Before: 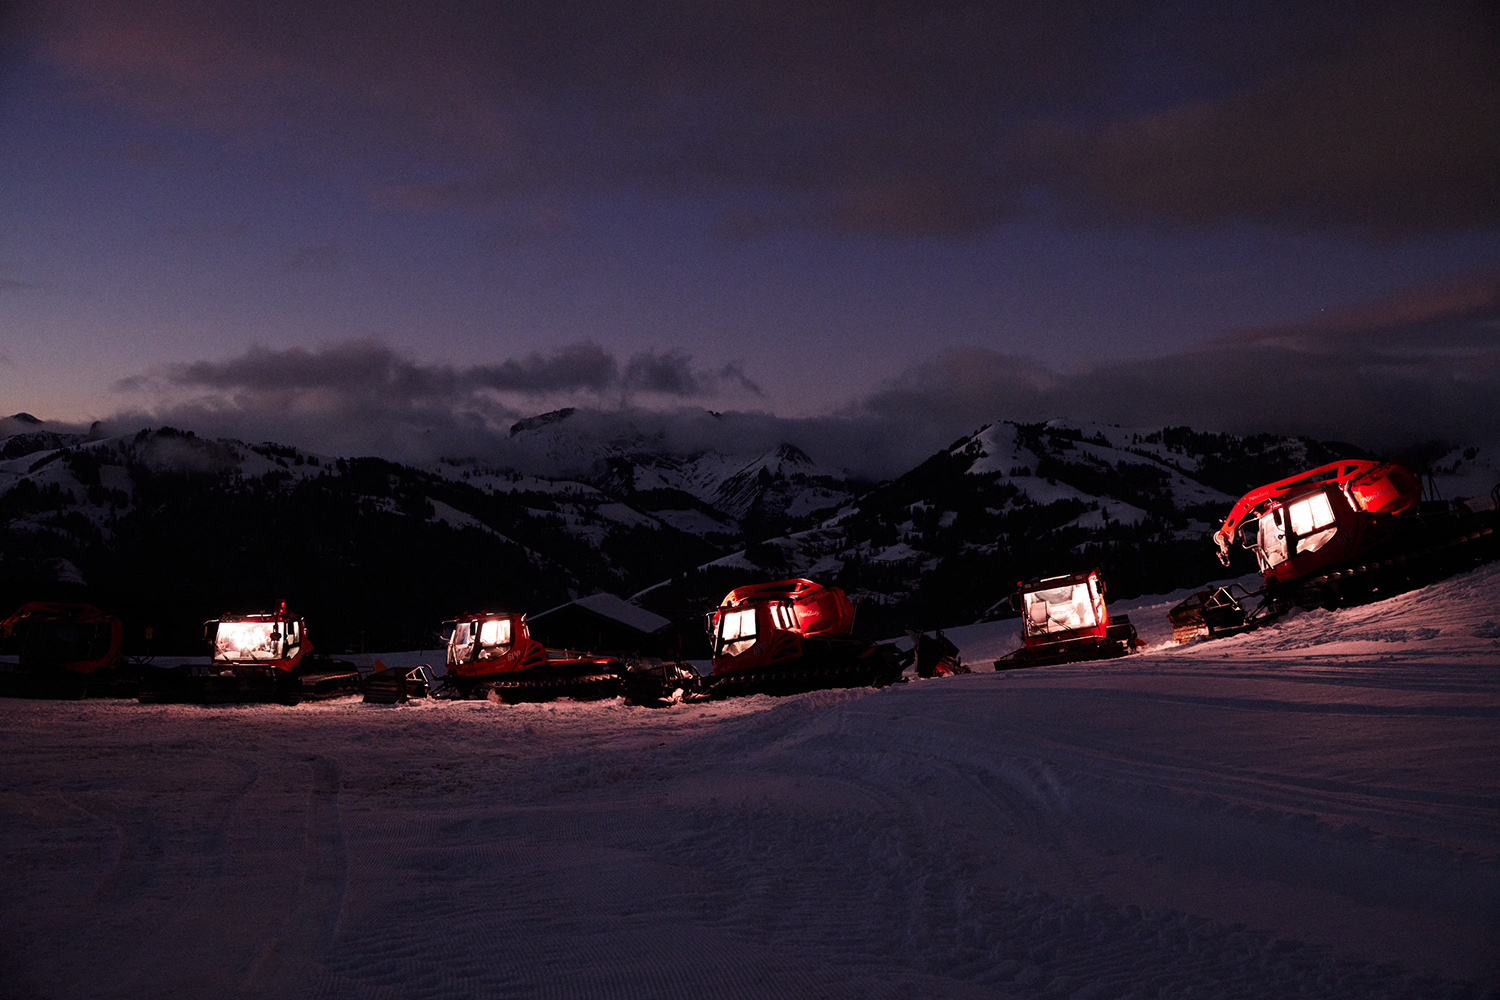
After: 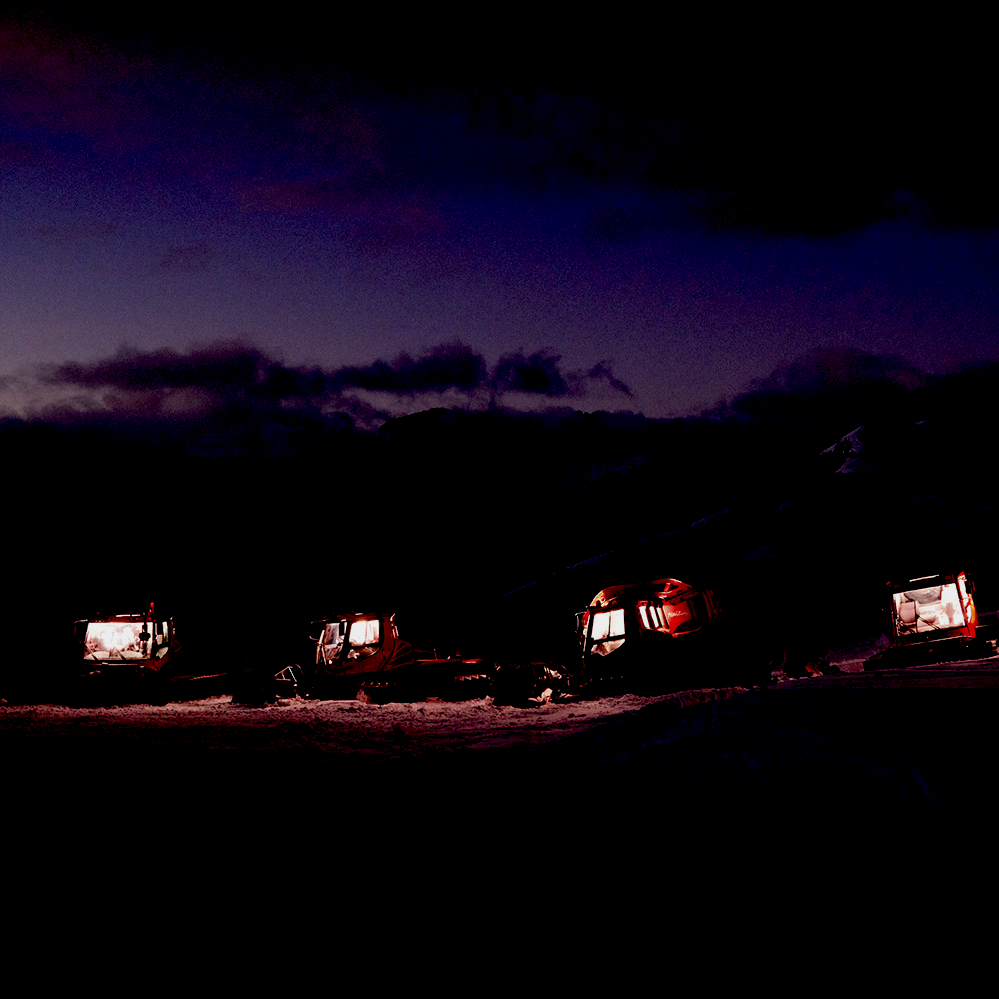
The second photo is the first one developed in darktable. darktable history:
exposure: black level correction 0.045, exposure -0.235 EV, compensate exposure bias true, compensate highlight preservation false
crop and rotate: left 8.747%, right 24.632%
color zones: curves: ch0 [(0.068, 0.464) (0.25, 0.5) (0.48, 0.508) (0.75, 0.536) (0.886, 0.476) (0.967, 0.456)]; ch1 [(0.066, 0.456) (0.25, 0.5) (0.616, 0.508) (0.746, 0.56) (0.934, 0.444)]
